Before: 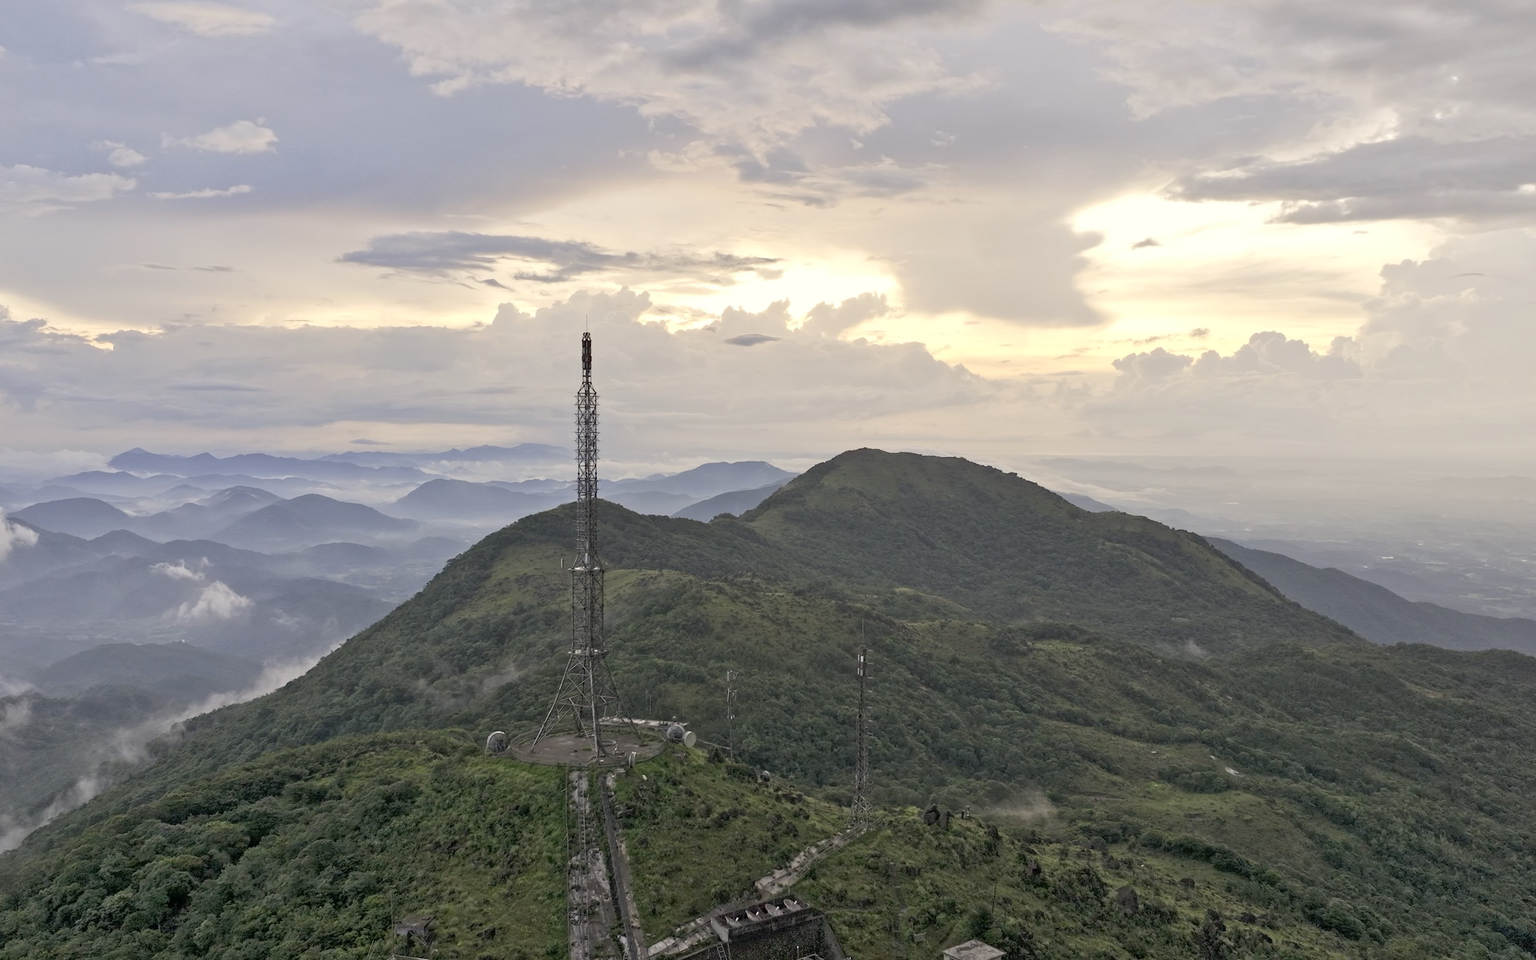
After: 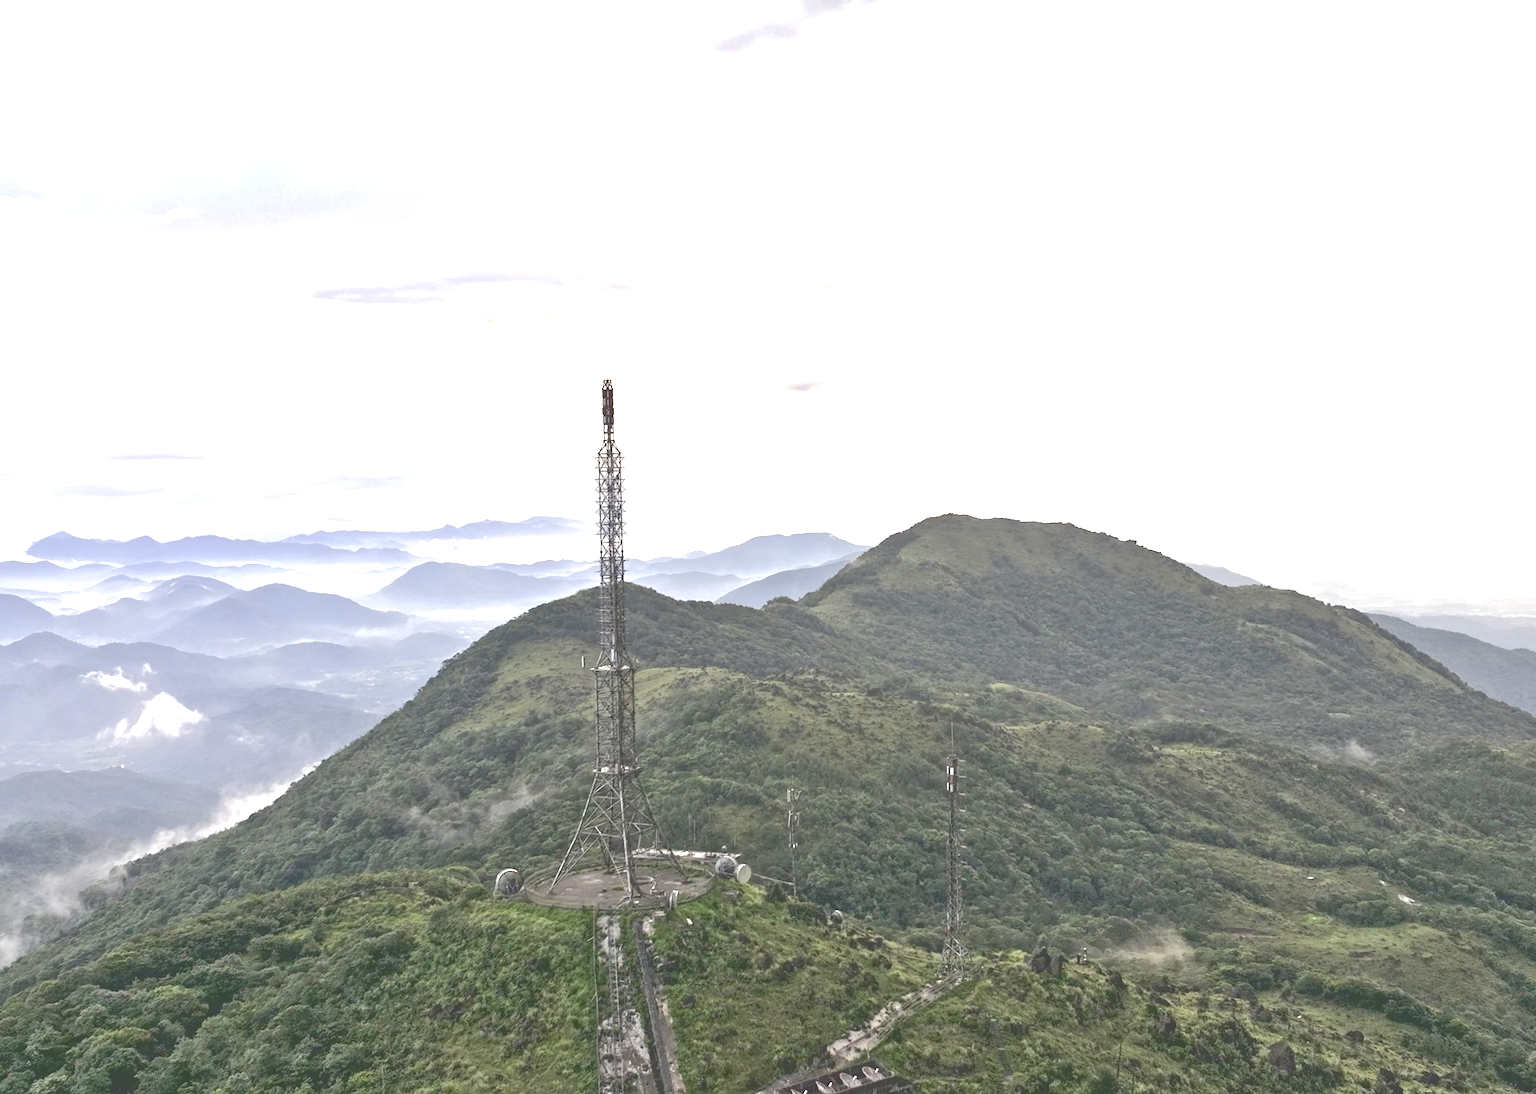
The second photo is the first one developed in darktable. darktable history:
local contrast: highlights 101%, shadows 98%, detail 119%, midtone range 0.2
exposure: black level correction 0, exposure 1.389 EV, compensate highlight preservation false
contrast brightness saturation: saturation -0.058
crop and rotate: angle 1.17°, left 4.214%, top 1.184%, right 11.264%, bottom 2.479%
tone curve: curves: ch0 [(0, 0) (0.003, 0.284) (0.011, 0.284) (0.025, 0.288) (0.044, 0.29) (0.069, 0.292) (0.1, 0.296) (0.136, 0.298) (0.177, 0.305) (0.224, 0.312) (0.277, 0.327) (0.335, 0.362) (0.399, 0.407) (0.468, 0.464) (0.543, 0.537) (0.623, 0.62) (0.709, 0.71) (0.801, 0.79) (0.898, 0.862) (1, 1)], color space Lab, independent channels, preserve colors none
